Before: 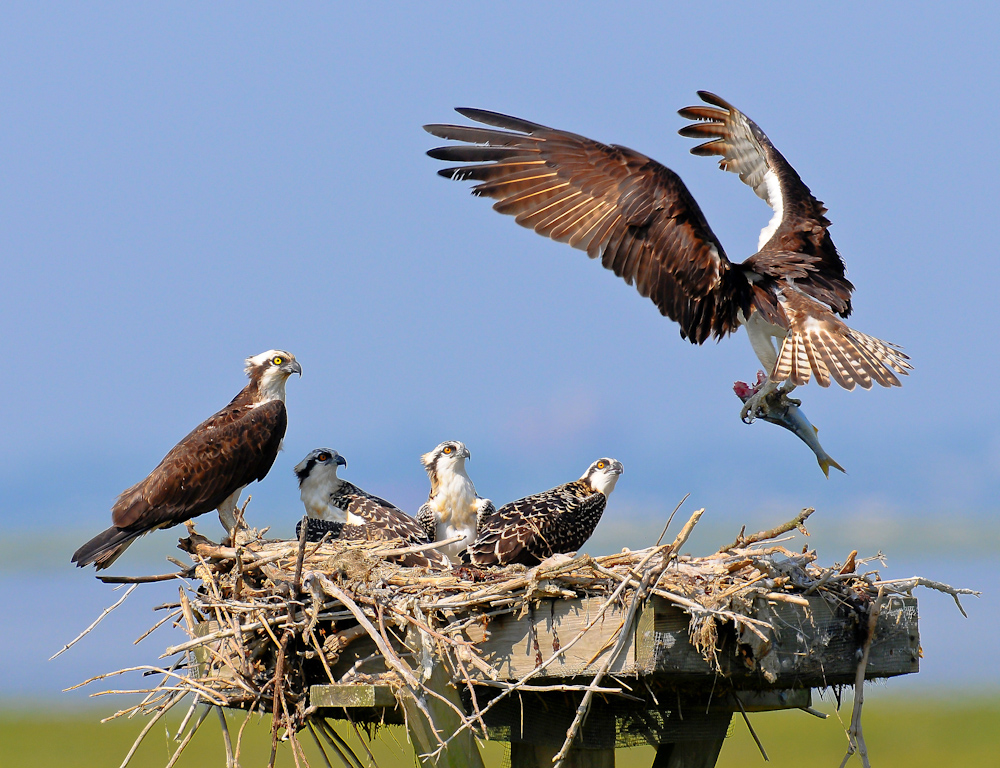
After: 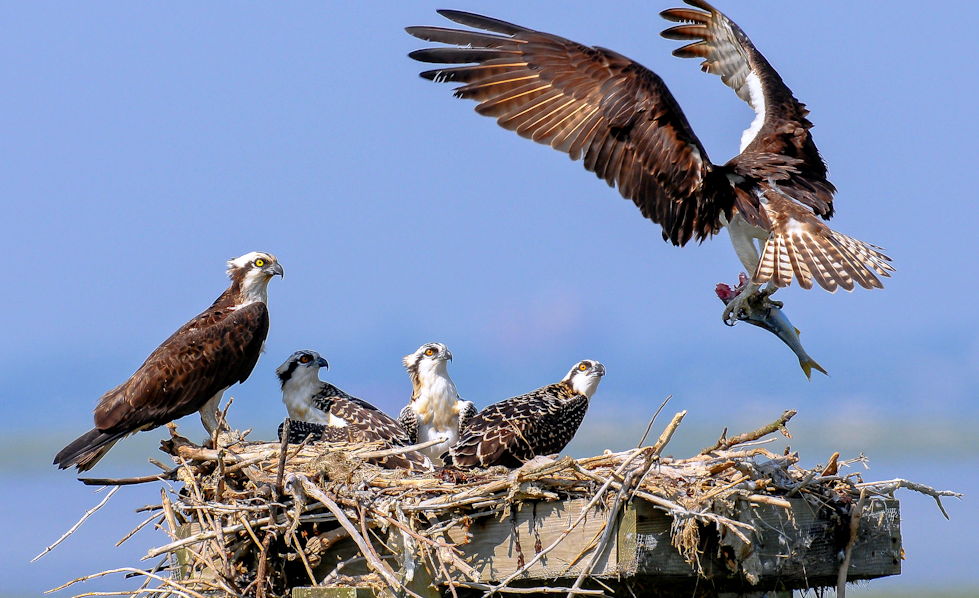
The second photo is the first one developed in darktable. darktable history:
local contrast: detail 130%
crop and rotate: left 1.814%, top 12.818%, right 0.25%, bottom 9.225%
white balance: red 0.984, blue 1.059
